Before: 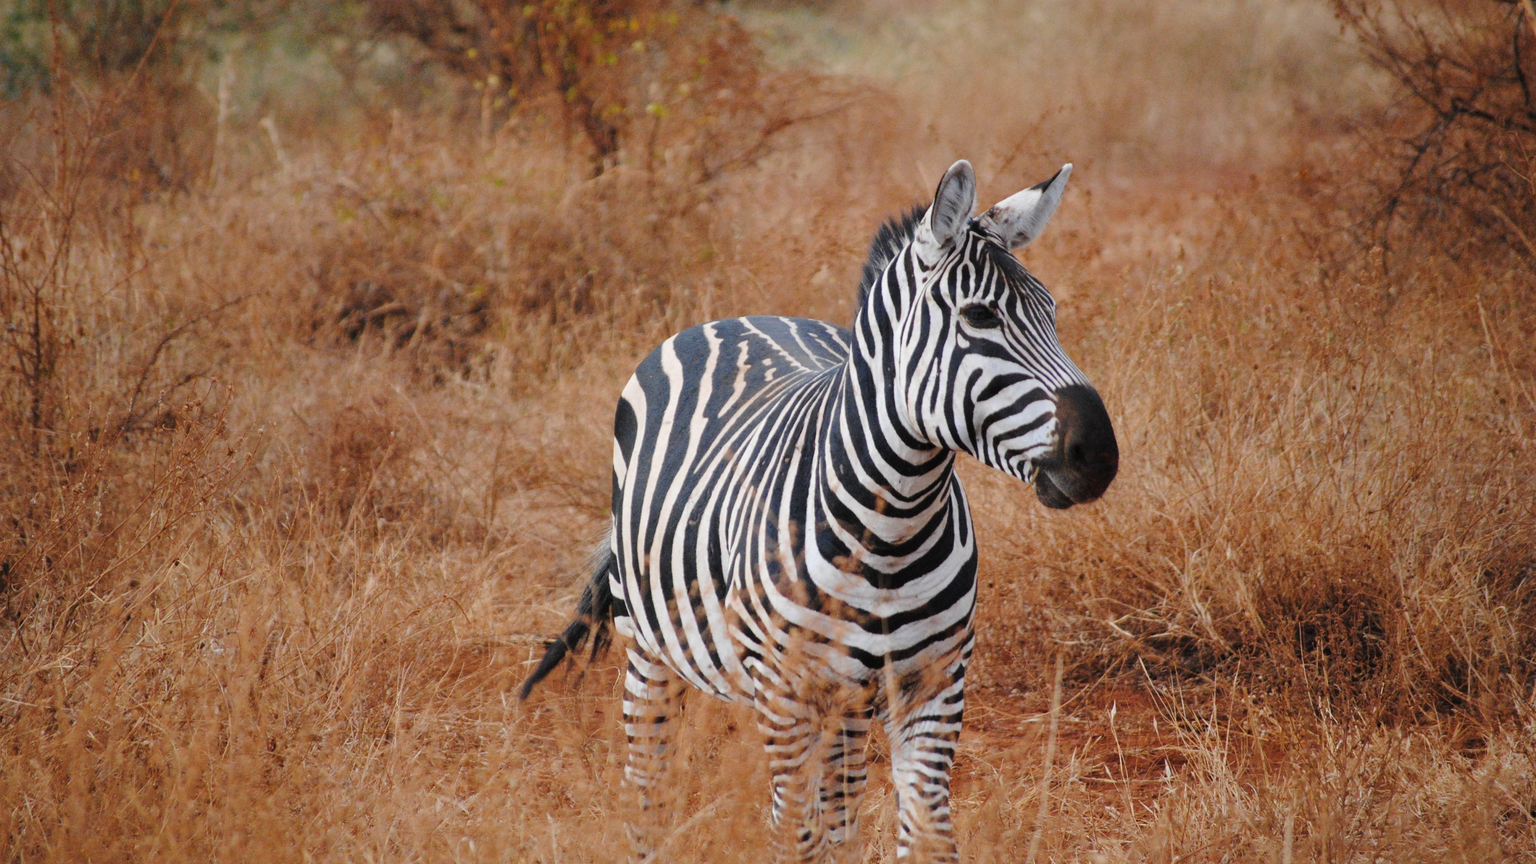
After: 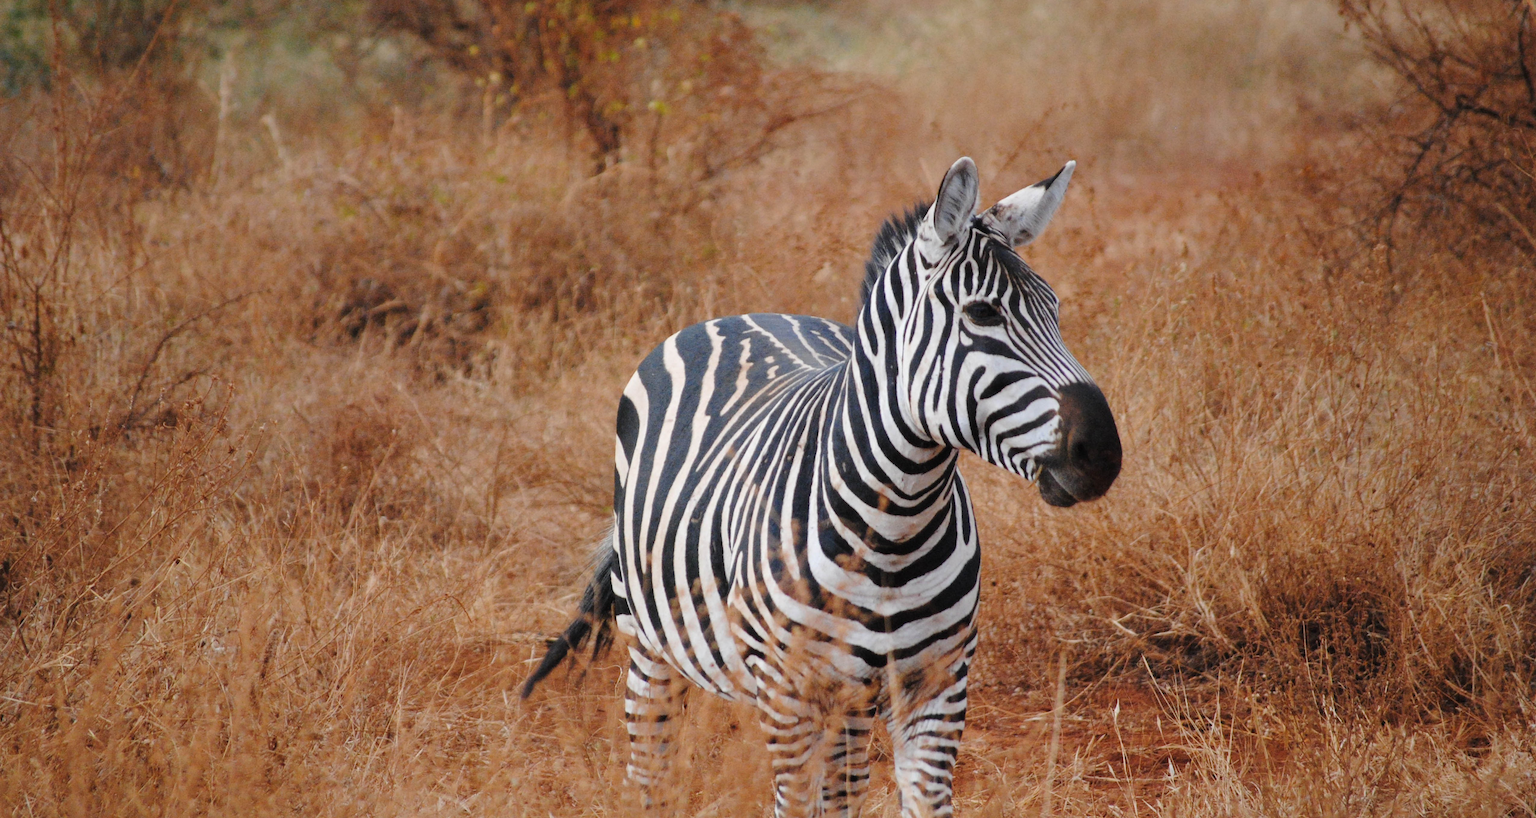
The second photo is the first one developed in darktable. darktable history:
crop: top 0.448%, right 0.264%, bottom 5.045%
tone equalizer: on, module defaults
